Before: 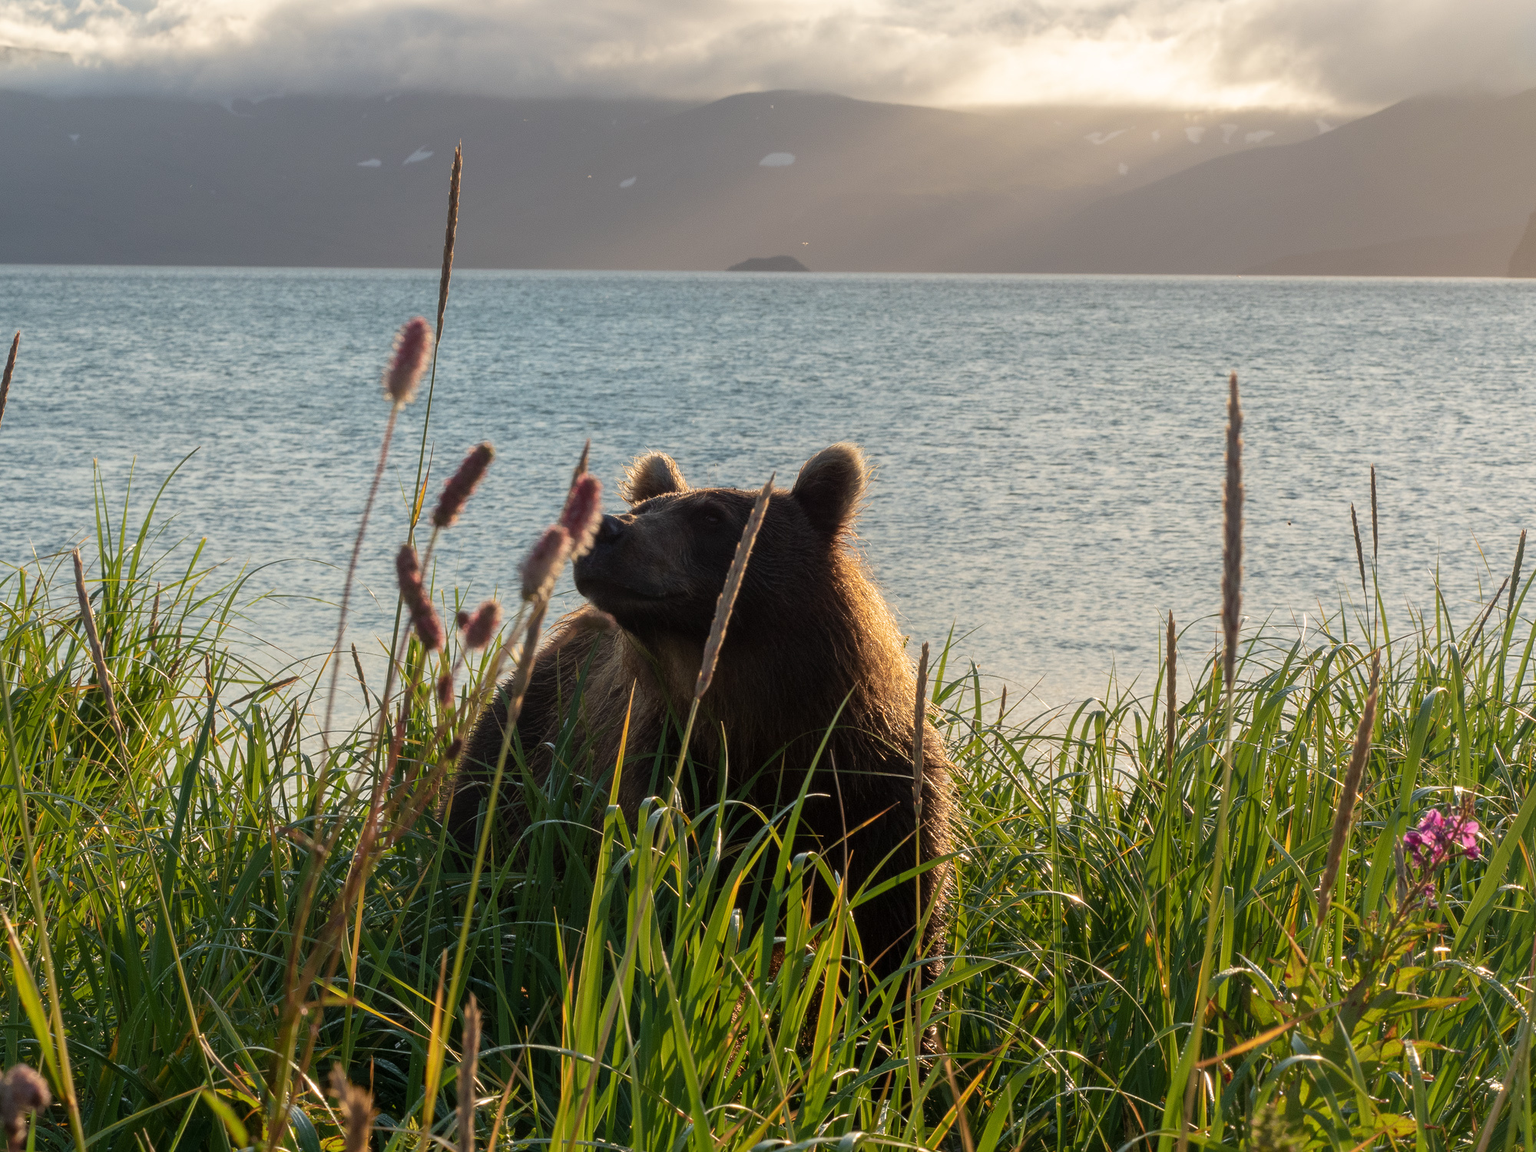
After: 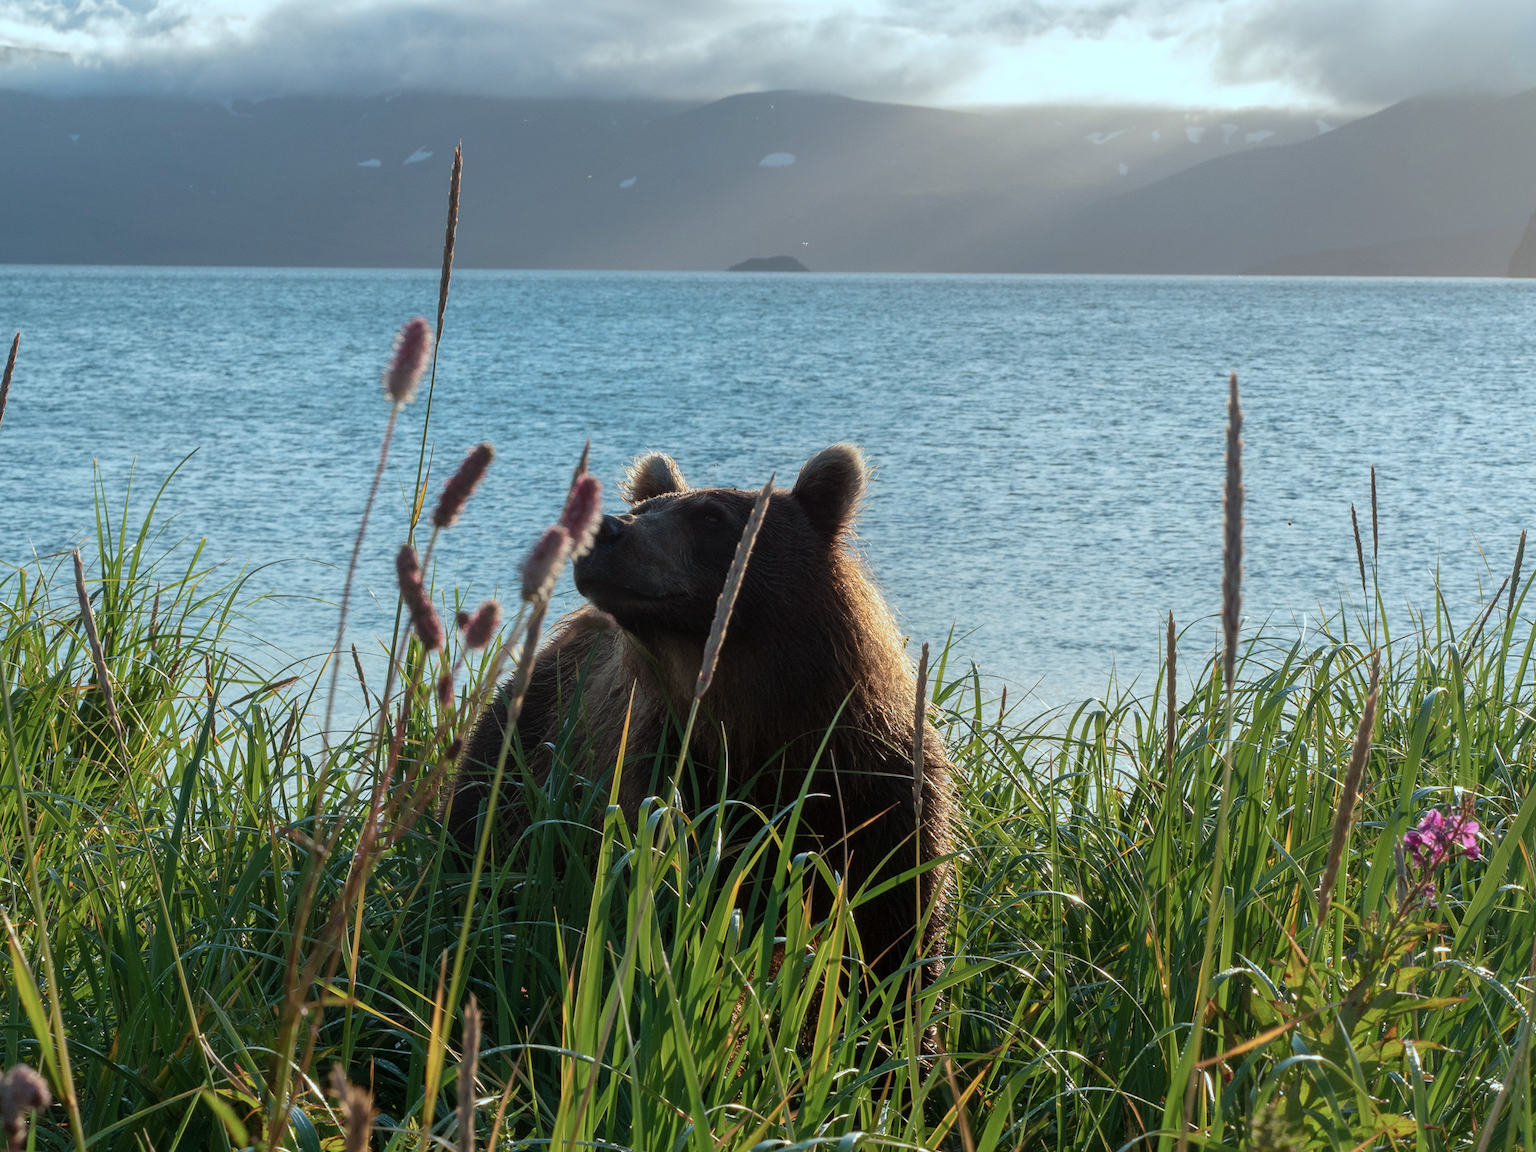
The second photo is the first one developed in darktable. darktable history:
color correction: highlights a* -10.47, highlights b* -19.72
